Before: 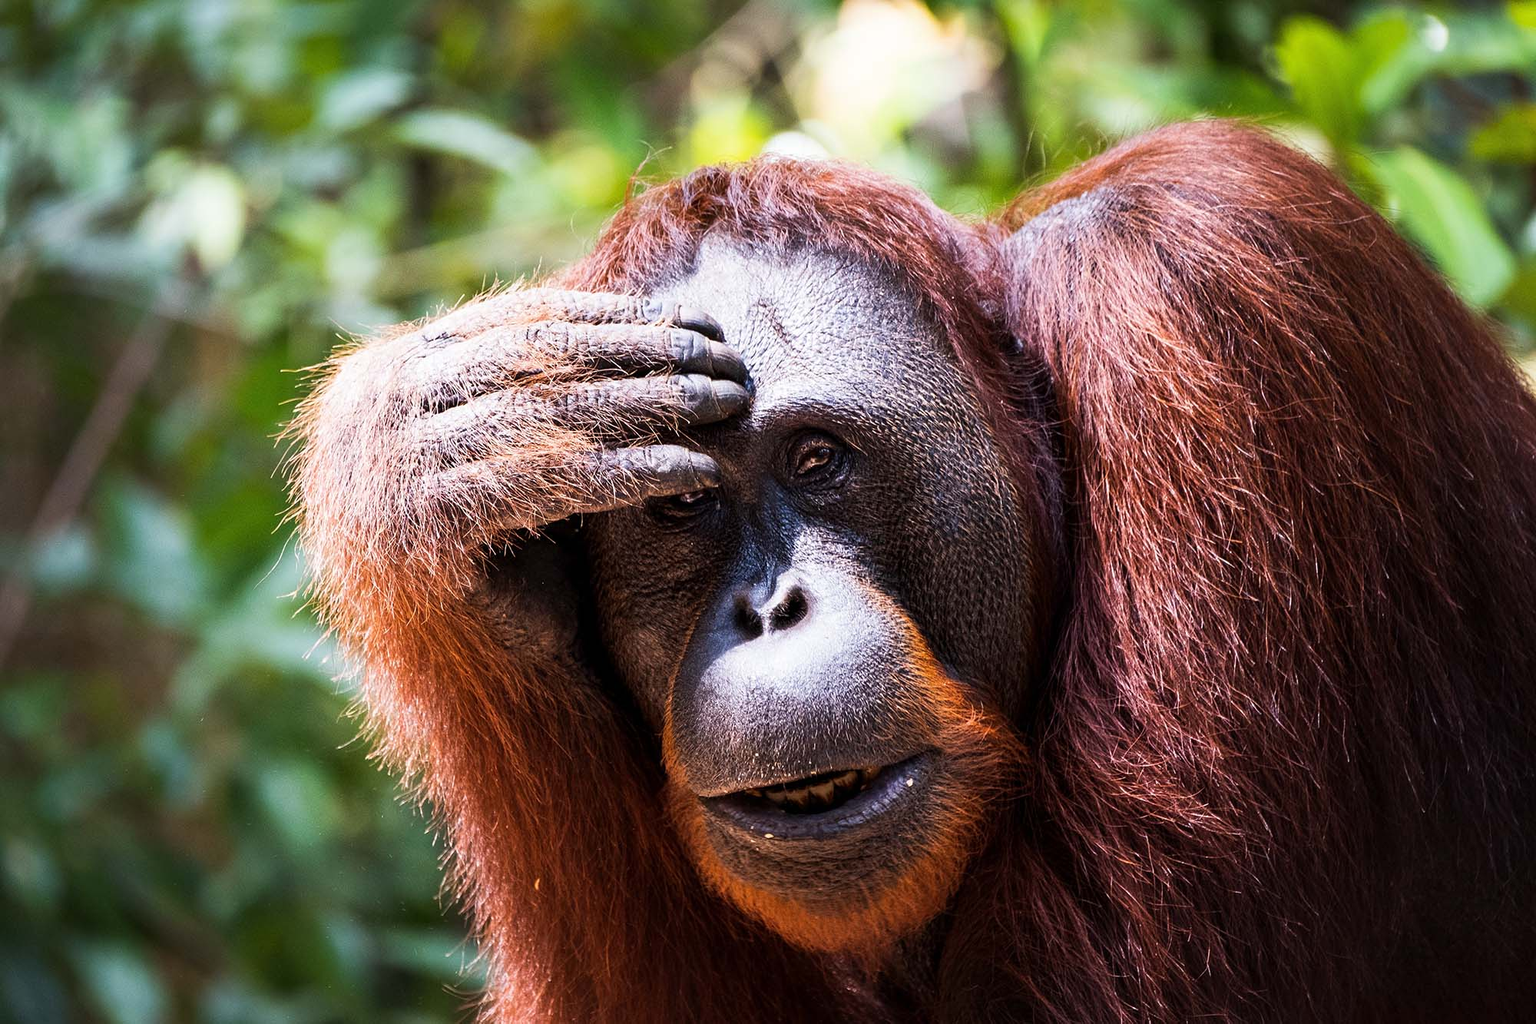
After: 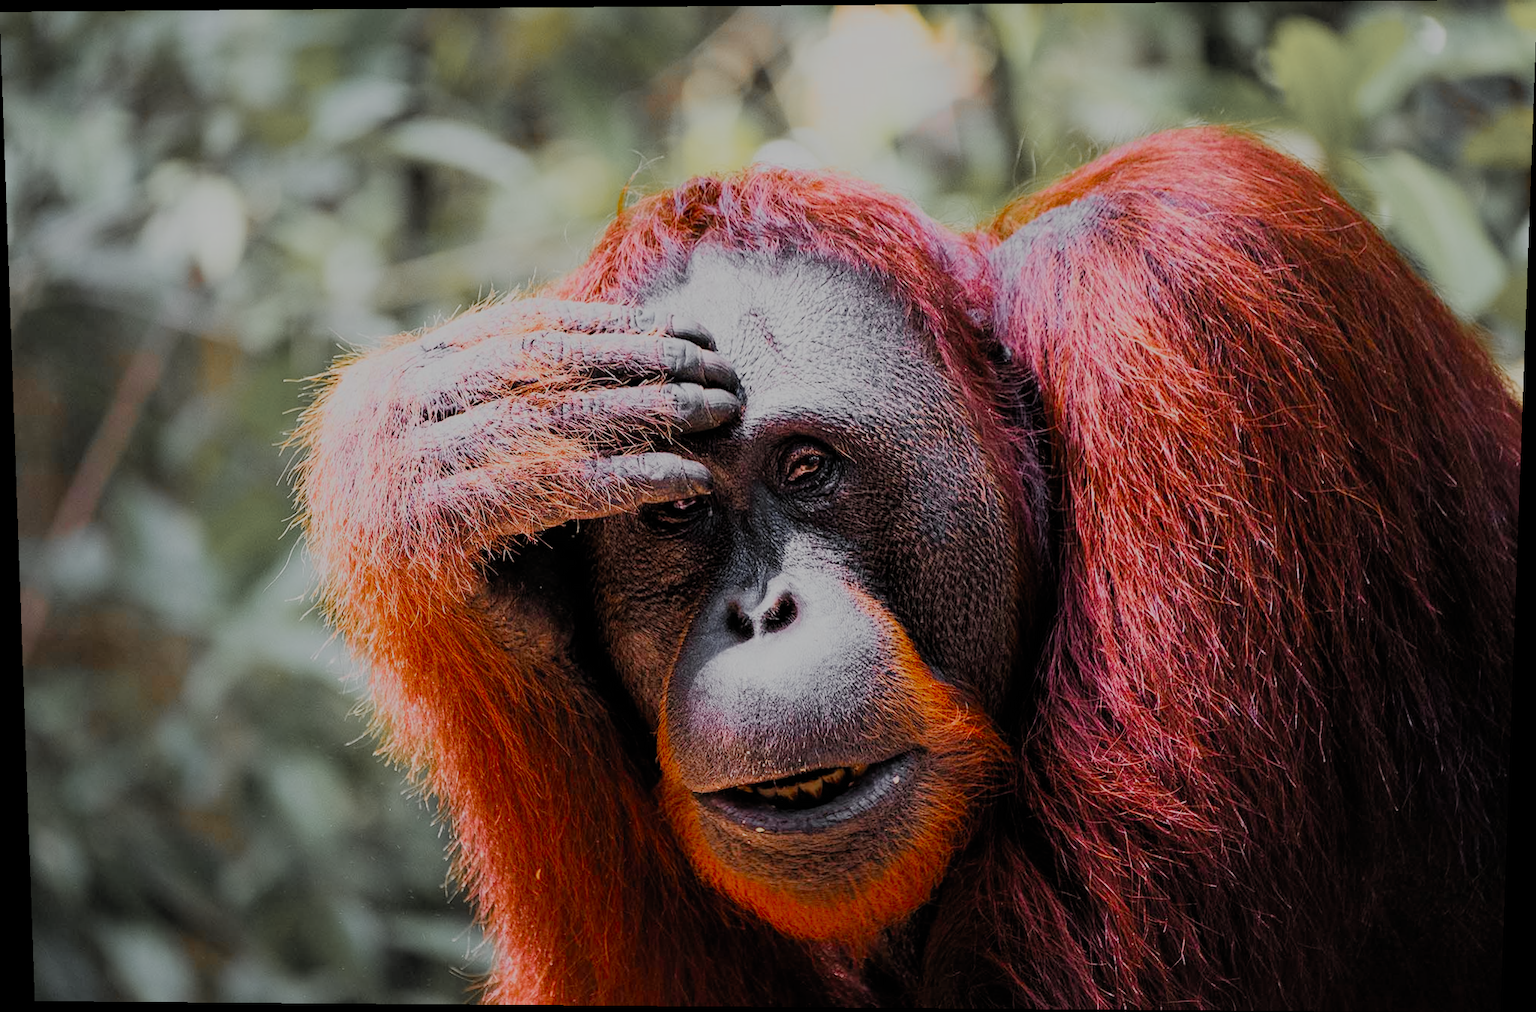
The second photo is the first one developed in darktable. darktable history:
color zones: curves: ch1 [(0, 0.638) (0.193, 0.442) (0.286, 0.15) (0.429, 0.14) (0.571, 0.142) (0.714, 0.154) (0.857, 0.175) (1, 0.638)]
rotate and perspective: lens shift (vertical) 0.048, lens shift (horizontal) -0.024, automatic cropping off
filmic rgb: white relative exposure 8 EV, threshold 3 EV, hardness 2.44, latitude 10.07%, contrast 0.72, highlights saturation mix 10%, shadows ↔ highlights balance 1.38%, color science v4 (2020), enable highlight reconstruction true
